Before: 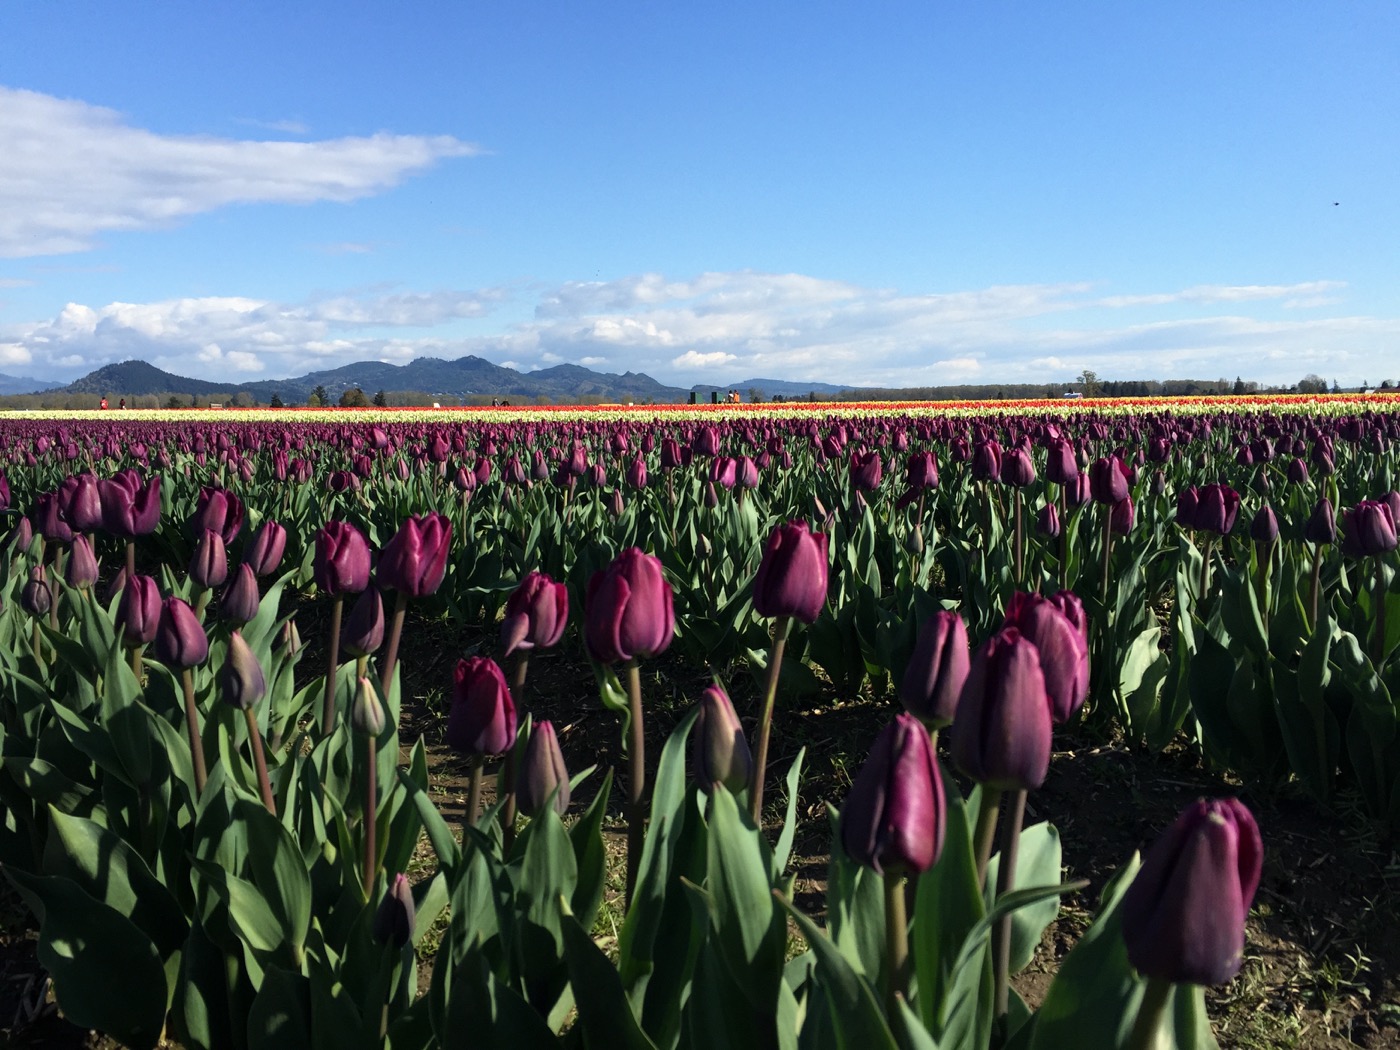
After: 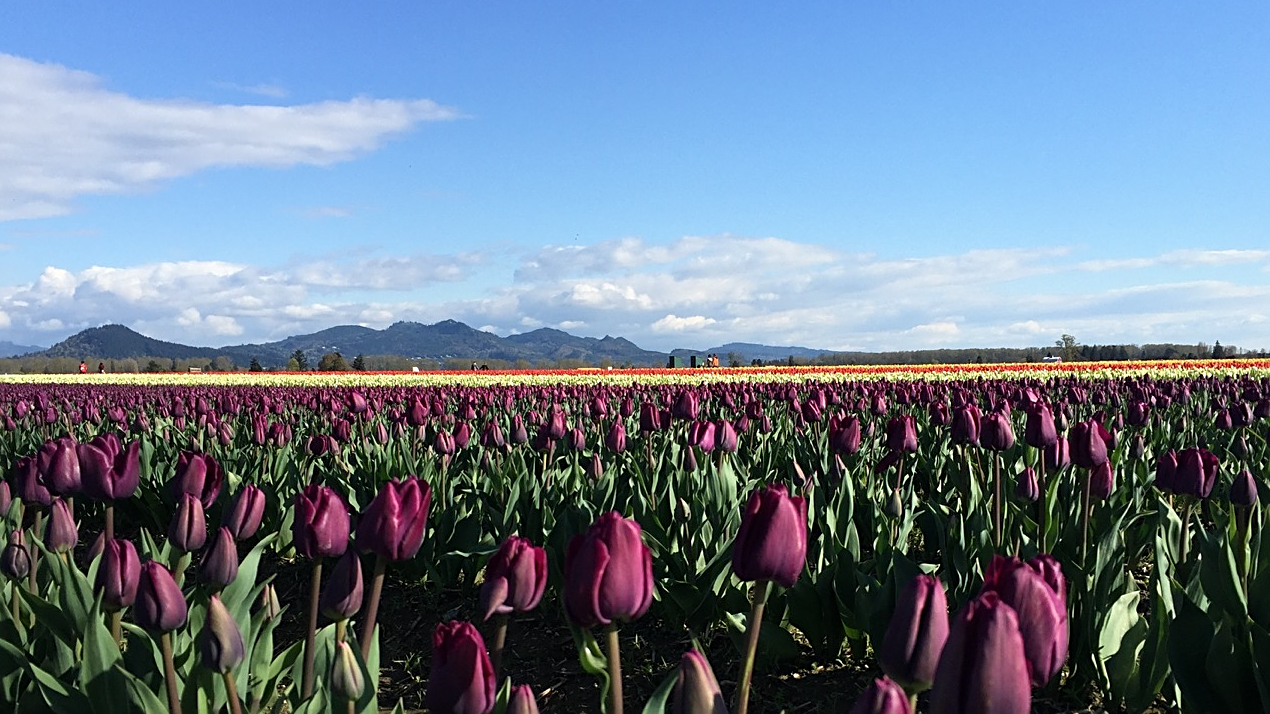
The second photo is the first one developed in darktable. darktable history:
sharpen: on, module defaults
crop: left 1.565%, top 3.461%, right 7.67%, bottom 28.478%
